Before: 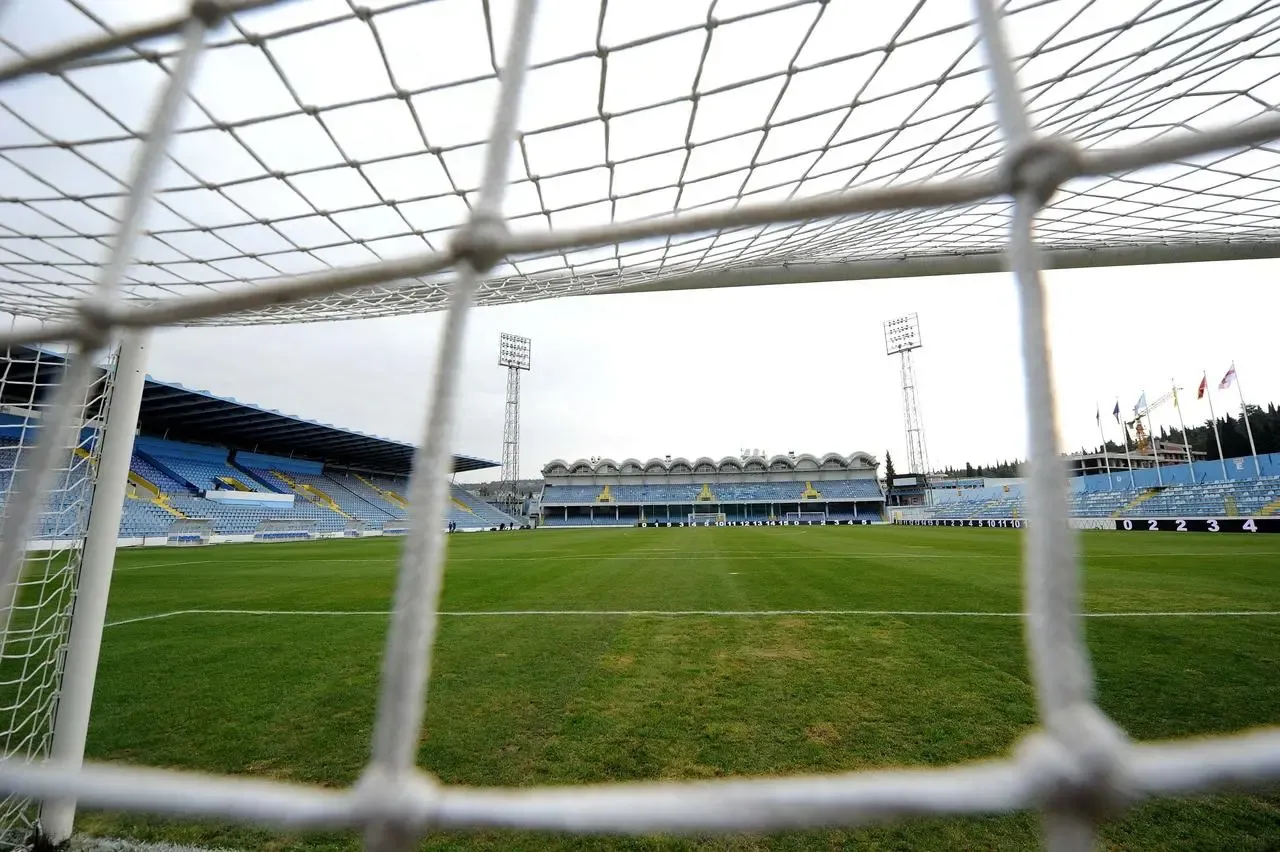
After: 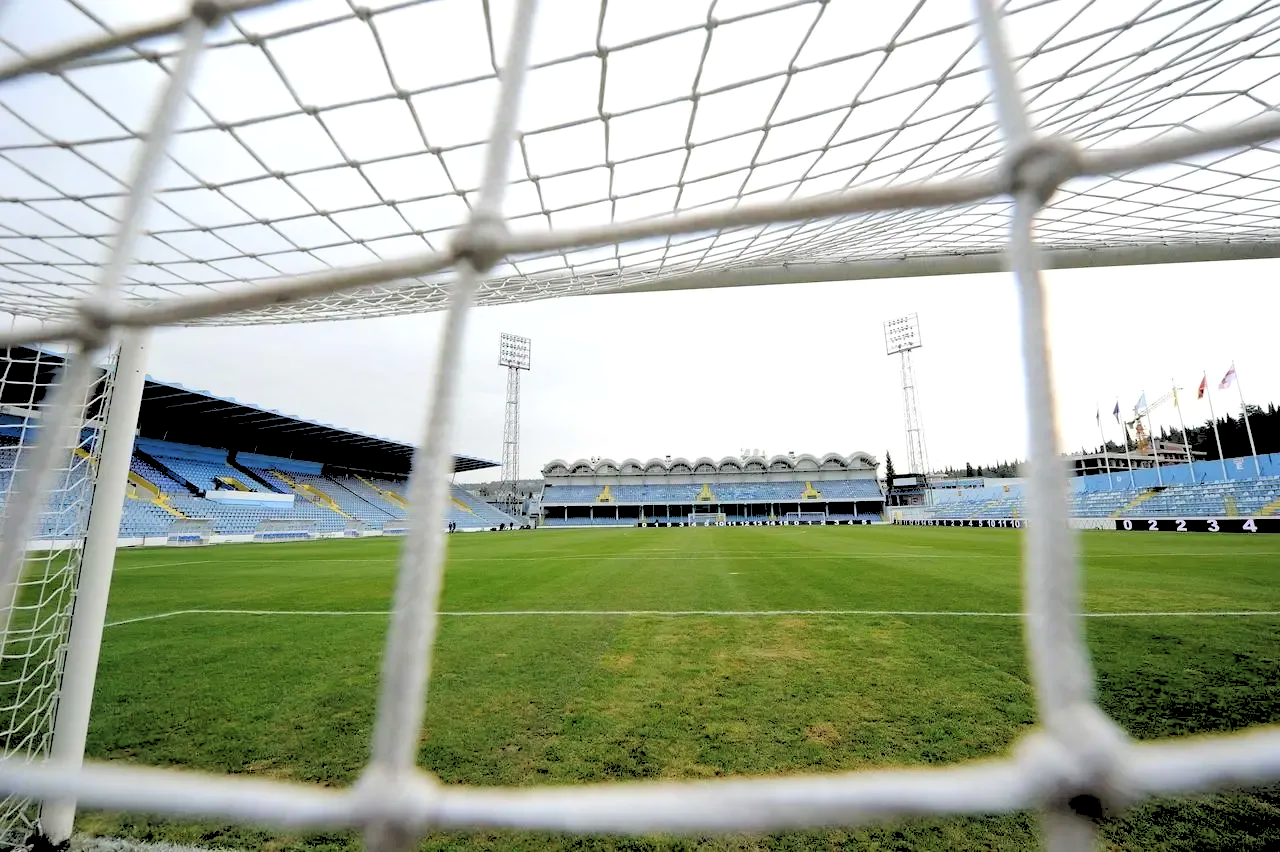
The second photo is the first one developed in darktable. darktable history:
exposure: black level correction -0.003, exposure 0.04 EV, compensate highlight preservation false
rgb levels: levels [[0.027, 0.429, 0.996], [0, 0.5, 1], [0, 0.5, 1]]
